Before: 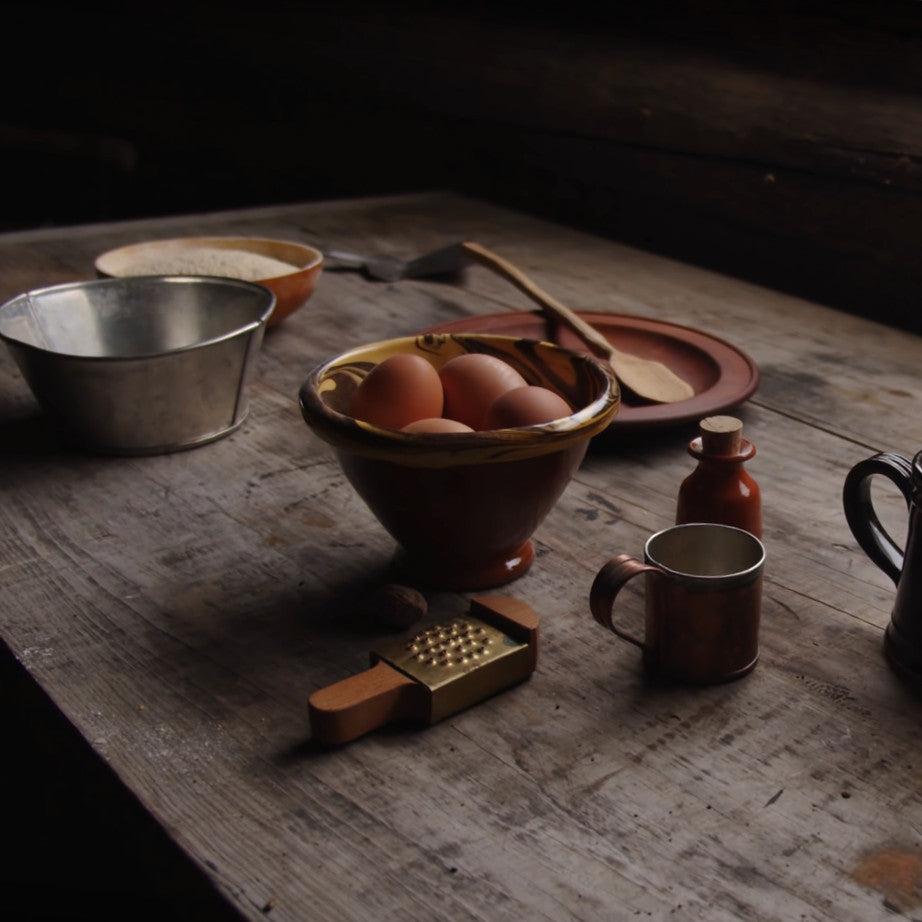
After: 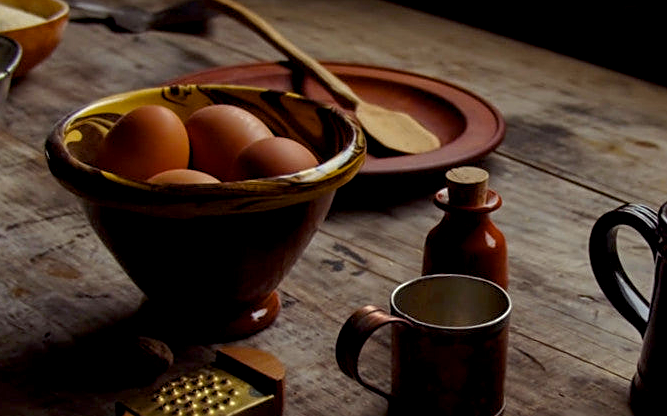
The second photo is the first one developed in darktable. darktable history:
color correction: highlights a* -7.91, highlights b* 3.27
crop and rotate: left 27.585%, top 27.159%, bottom 27.707%
local contrast: detail 130%
sharpen: on, module defaults
color balance rgb: shadows lift › chroma 3.198%, shadows lift › hue 281.18°, global offset › luminance -0.491%, perceptual saturation grading › global saturation 17.467%, global vibrance 39.507%
